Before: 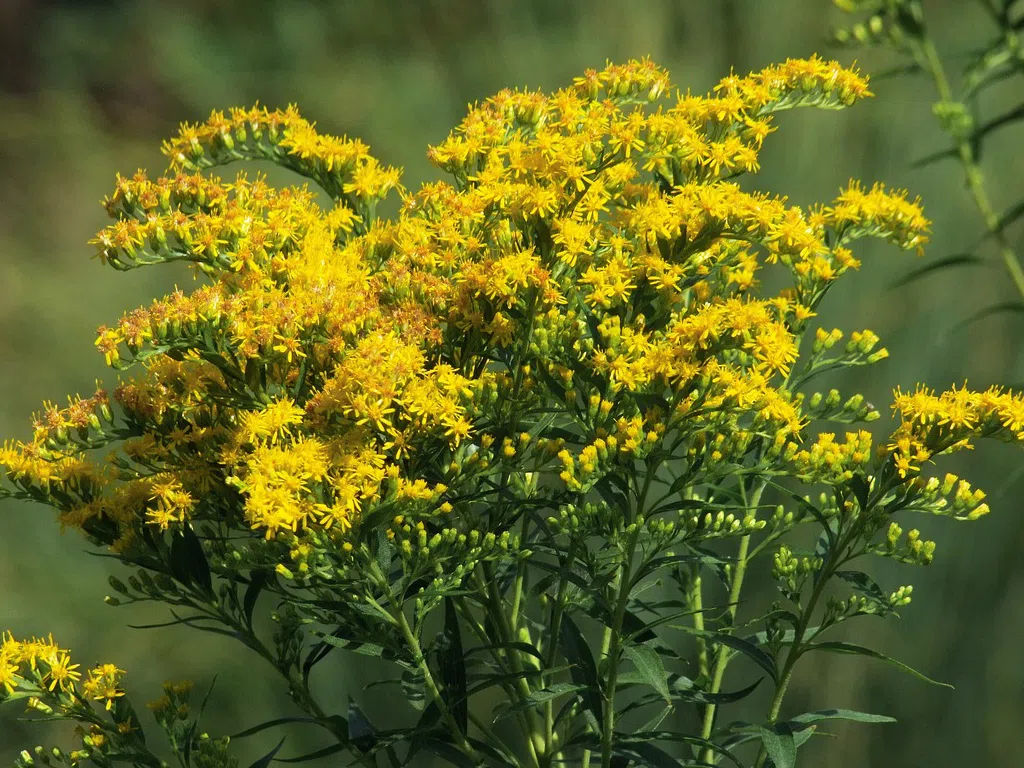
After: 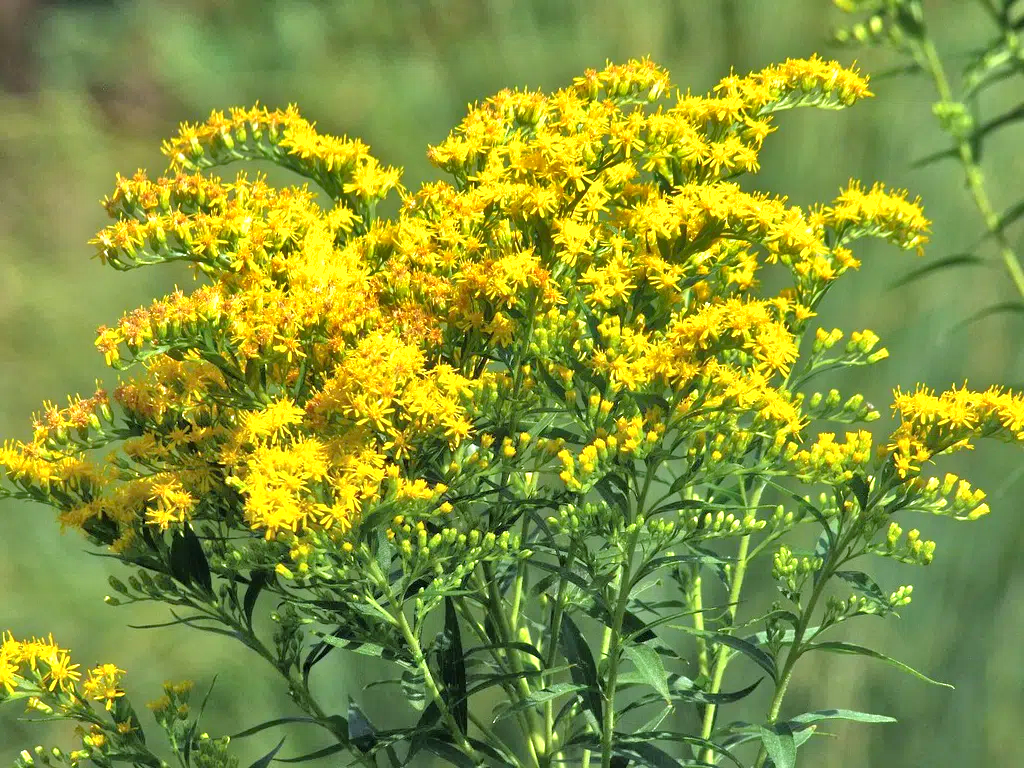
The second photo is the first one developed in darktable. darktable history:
tone equalizer: -7 EV 0.15 EV, -6 EV 0.6 EV, -5 EV 1.15 EV, -4 EV 1.33 EV, -3 EV 1.15 EV, -2 EV 0.6 EV, -1 EV 0.15 EV, mask exposure compensation -0.5 EV
exposure: exposure 0.657 EV, compensate highlight preservation false
white balance: red 0.98, blue 1.034
shadows and highlights: soften with gaussian
